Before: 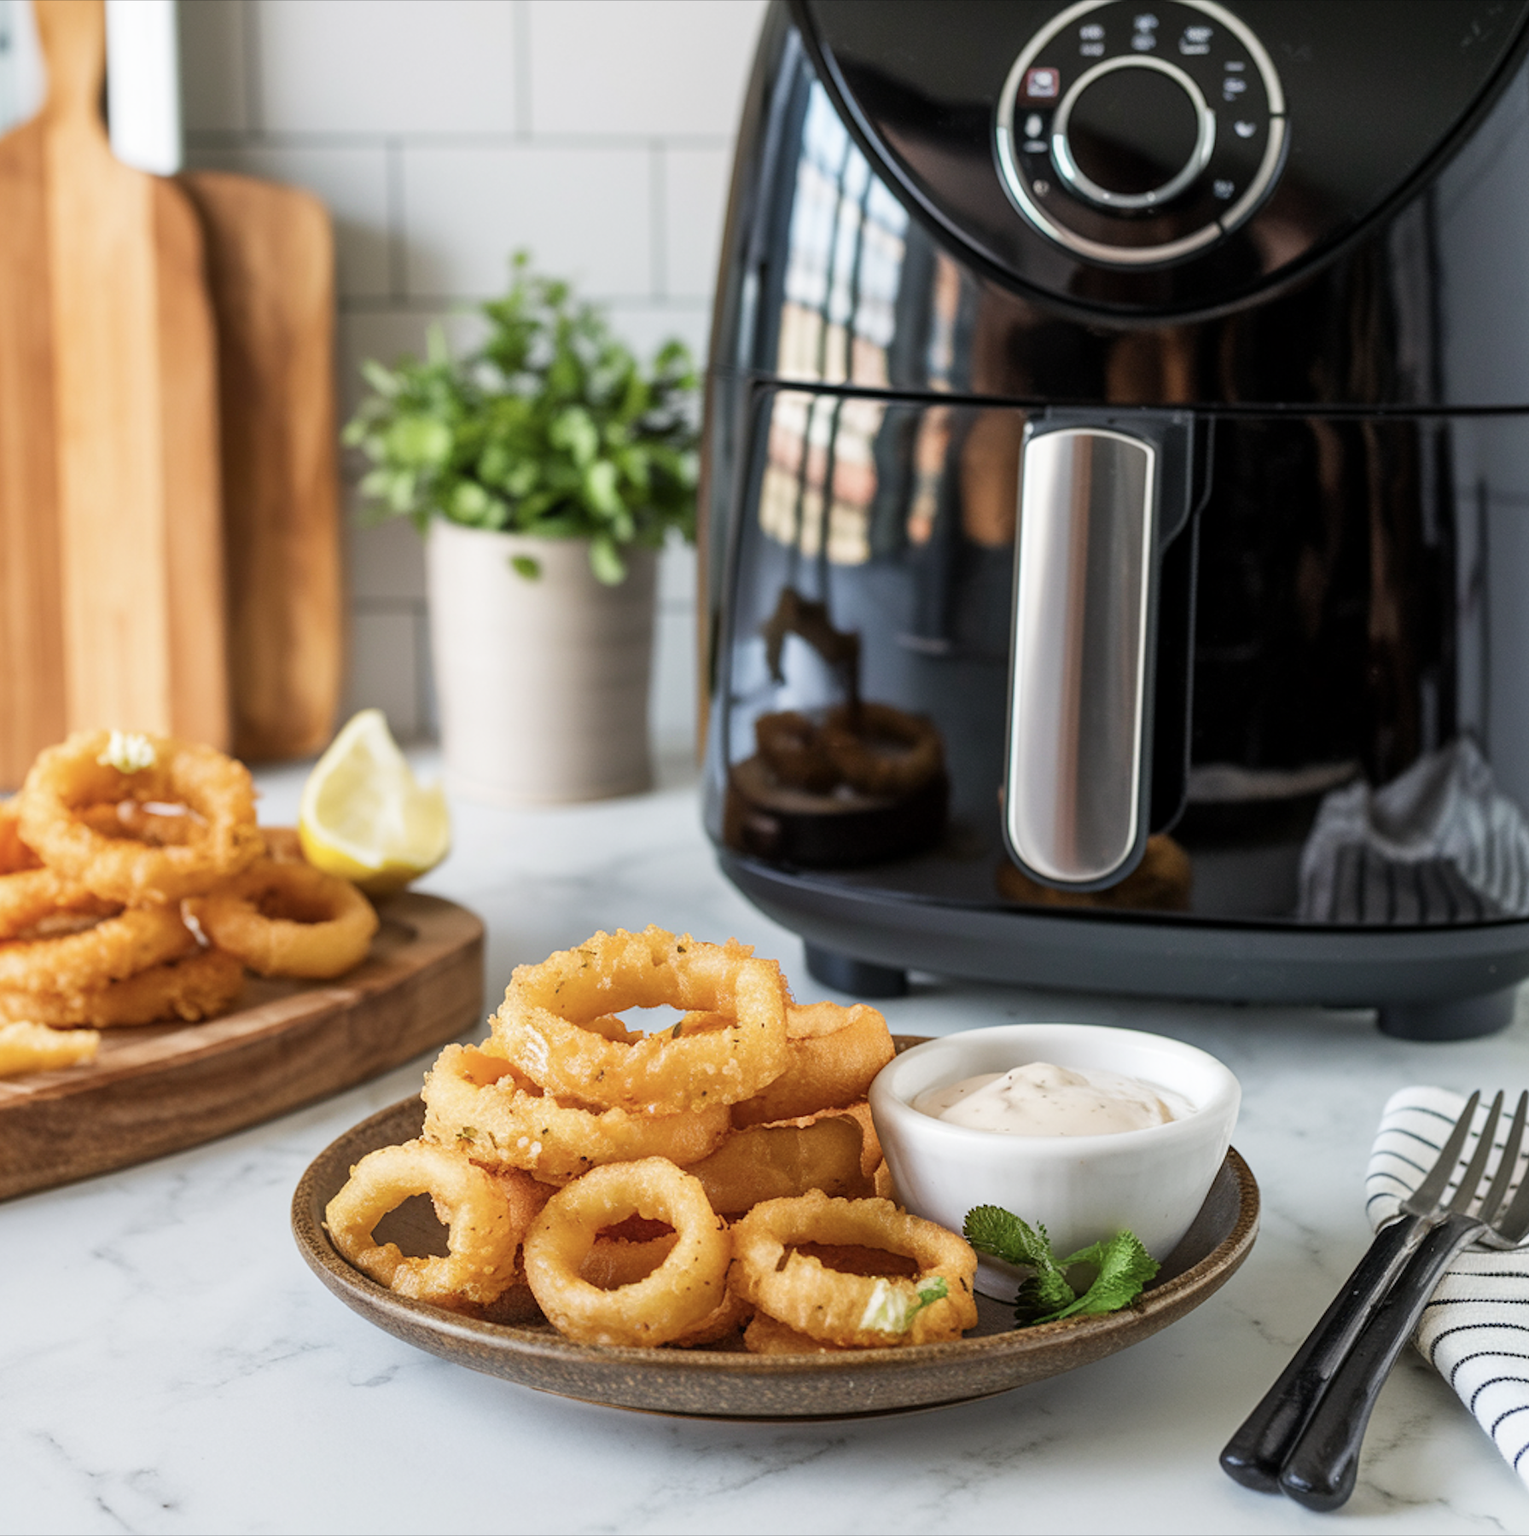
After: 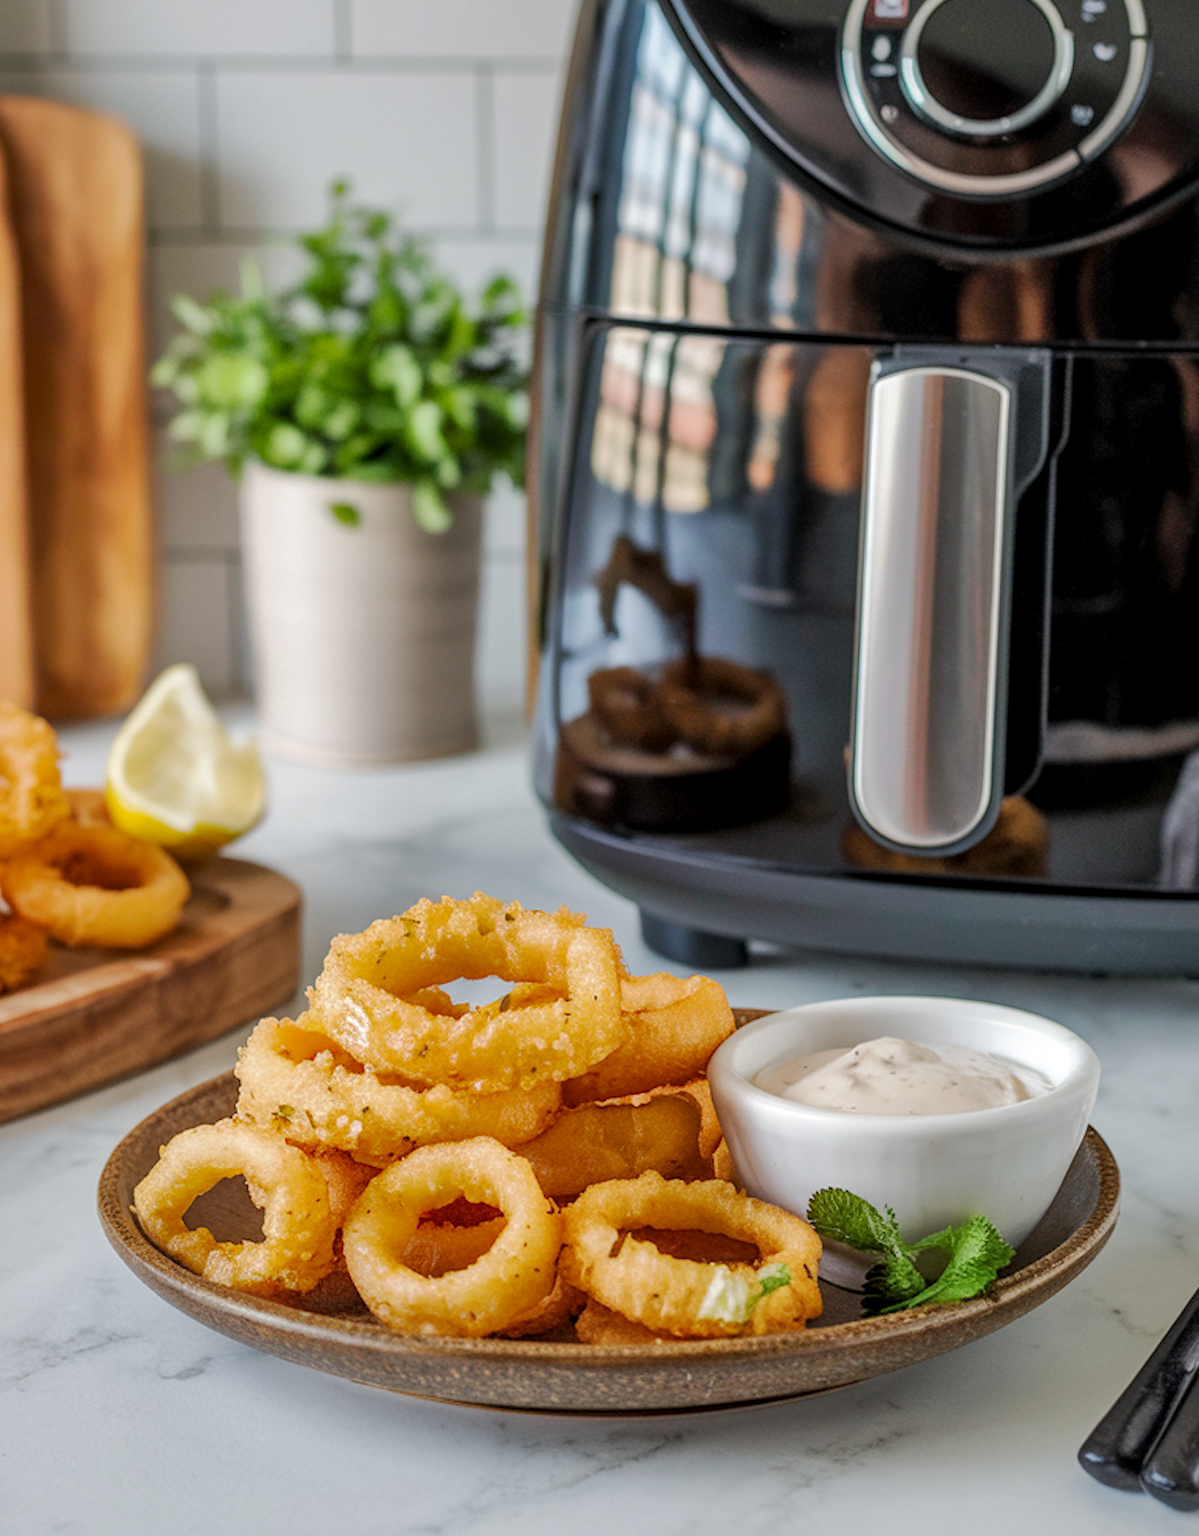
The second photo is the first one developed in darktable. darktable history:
crop and rotate: left 13.016%, top 5.262%, right 12.615%
shadows and highlights: shadows 39.28, highlights -59.82
base curve: curves: ch0 [(0, 0) (0.262, 0.32) (0.722, 0.705) (1, 1)], preserve colors none
local contrast: on, module defaults
